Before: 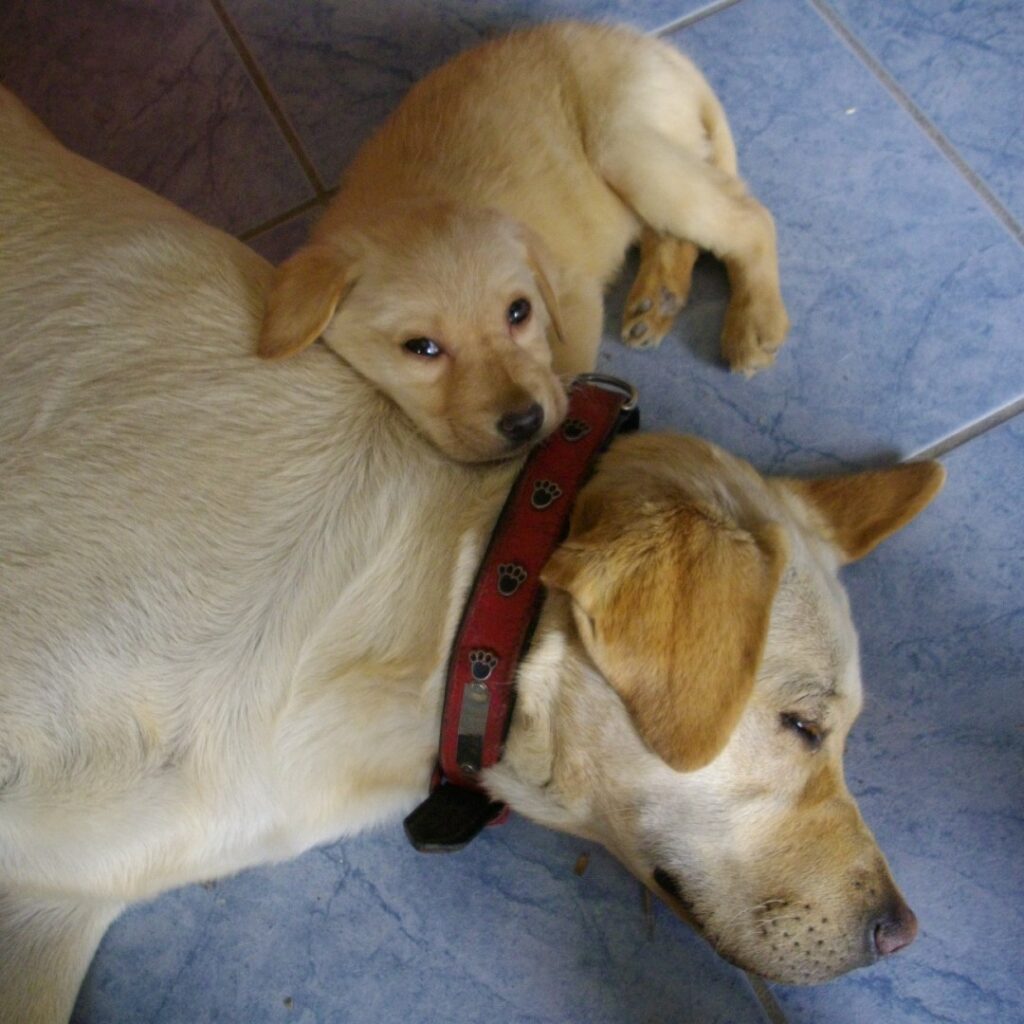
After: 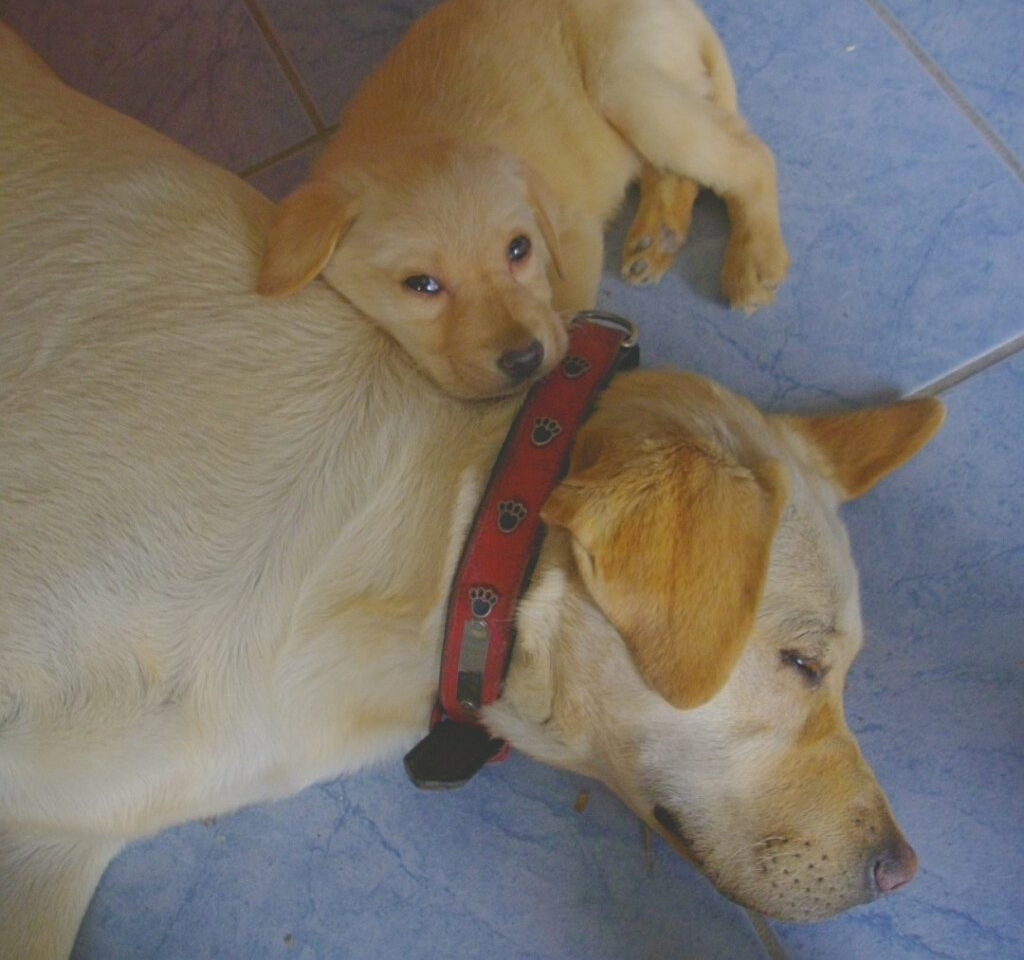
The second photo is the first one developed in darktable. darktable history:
local contrast: highlights 68%, shadows 68%, detail 82%, midtone range 0.325
crop and rotate: top 6.25%
sharpen: radius 2.167, amount 0.381, threshold 0
contrast brightness saturation: contrast -0.28
